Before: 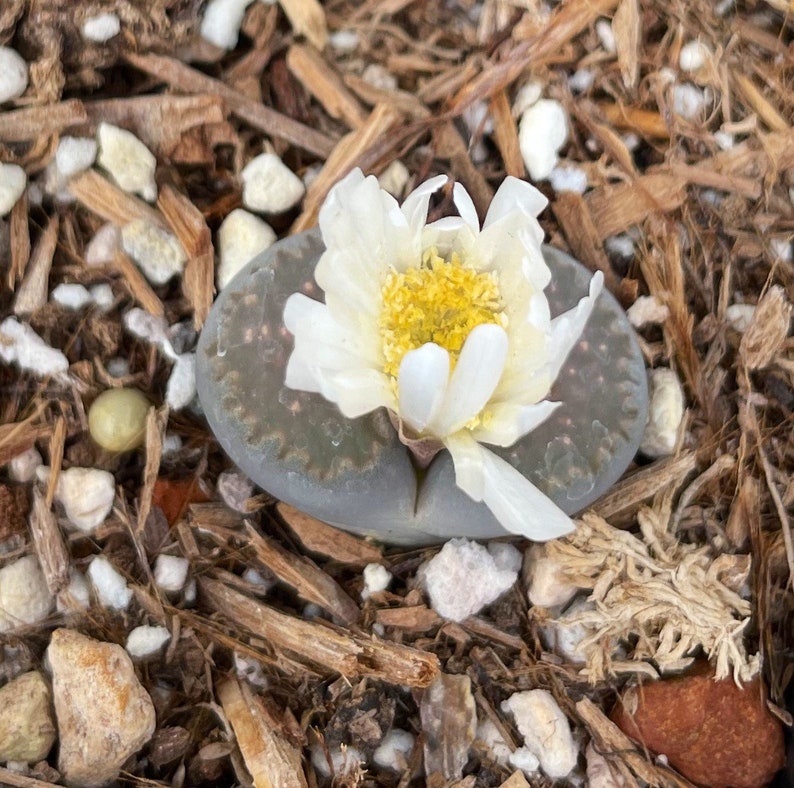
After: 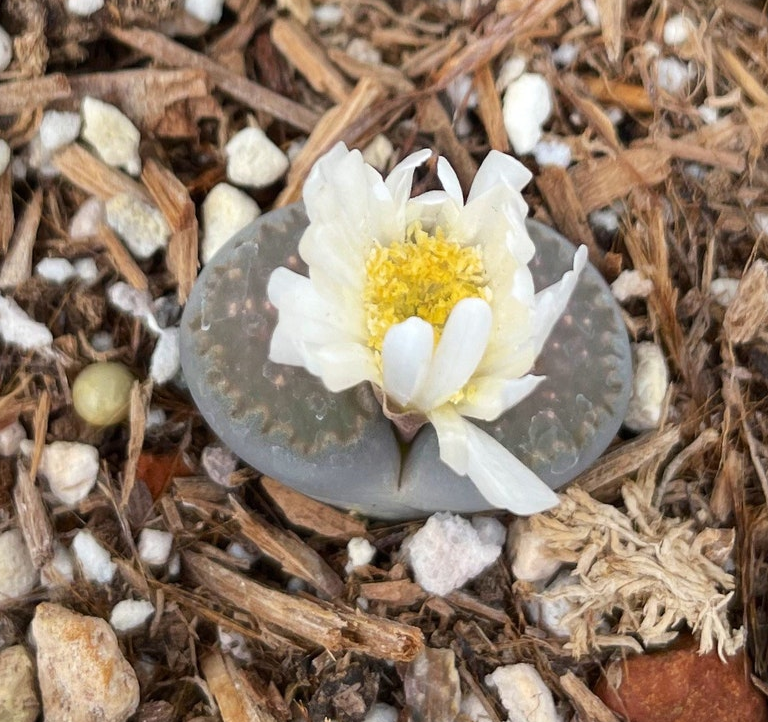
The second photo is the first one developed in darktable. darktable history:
crop: left 2.069%, top 3.332%, right 1.088%, bottom 4.968%
